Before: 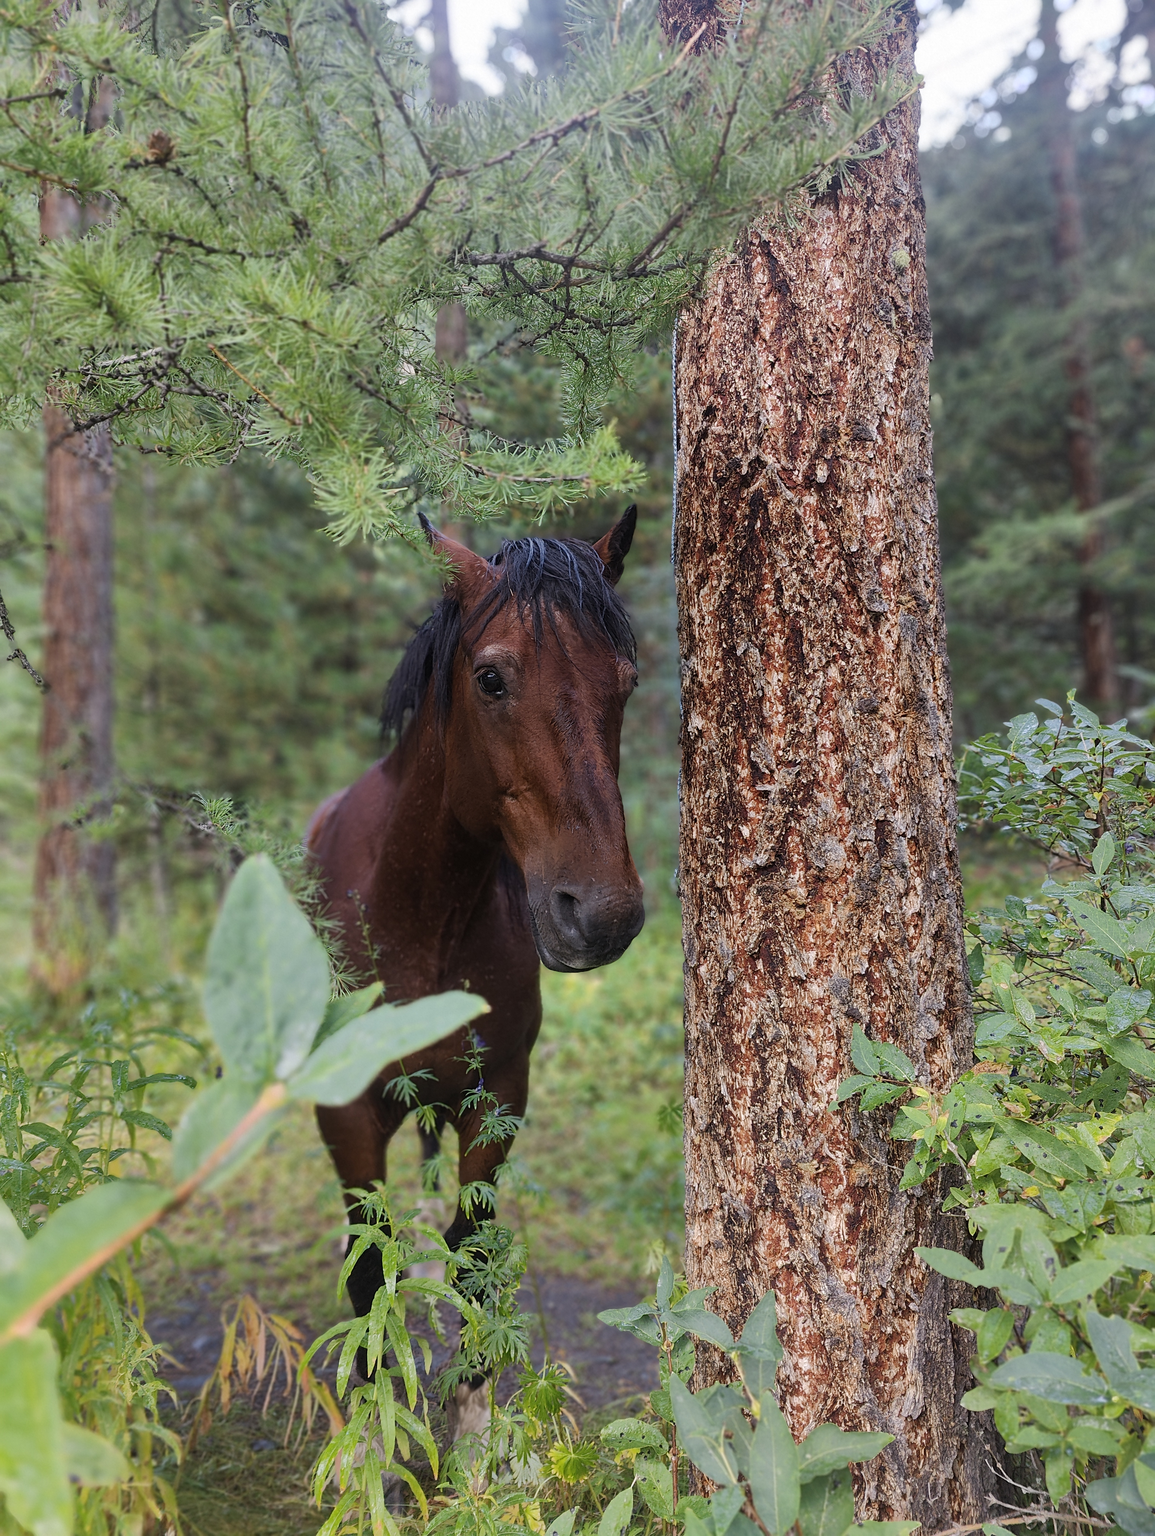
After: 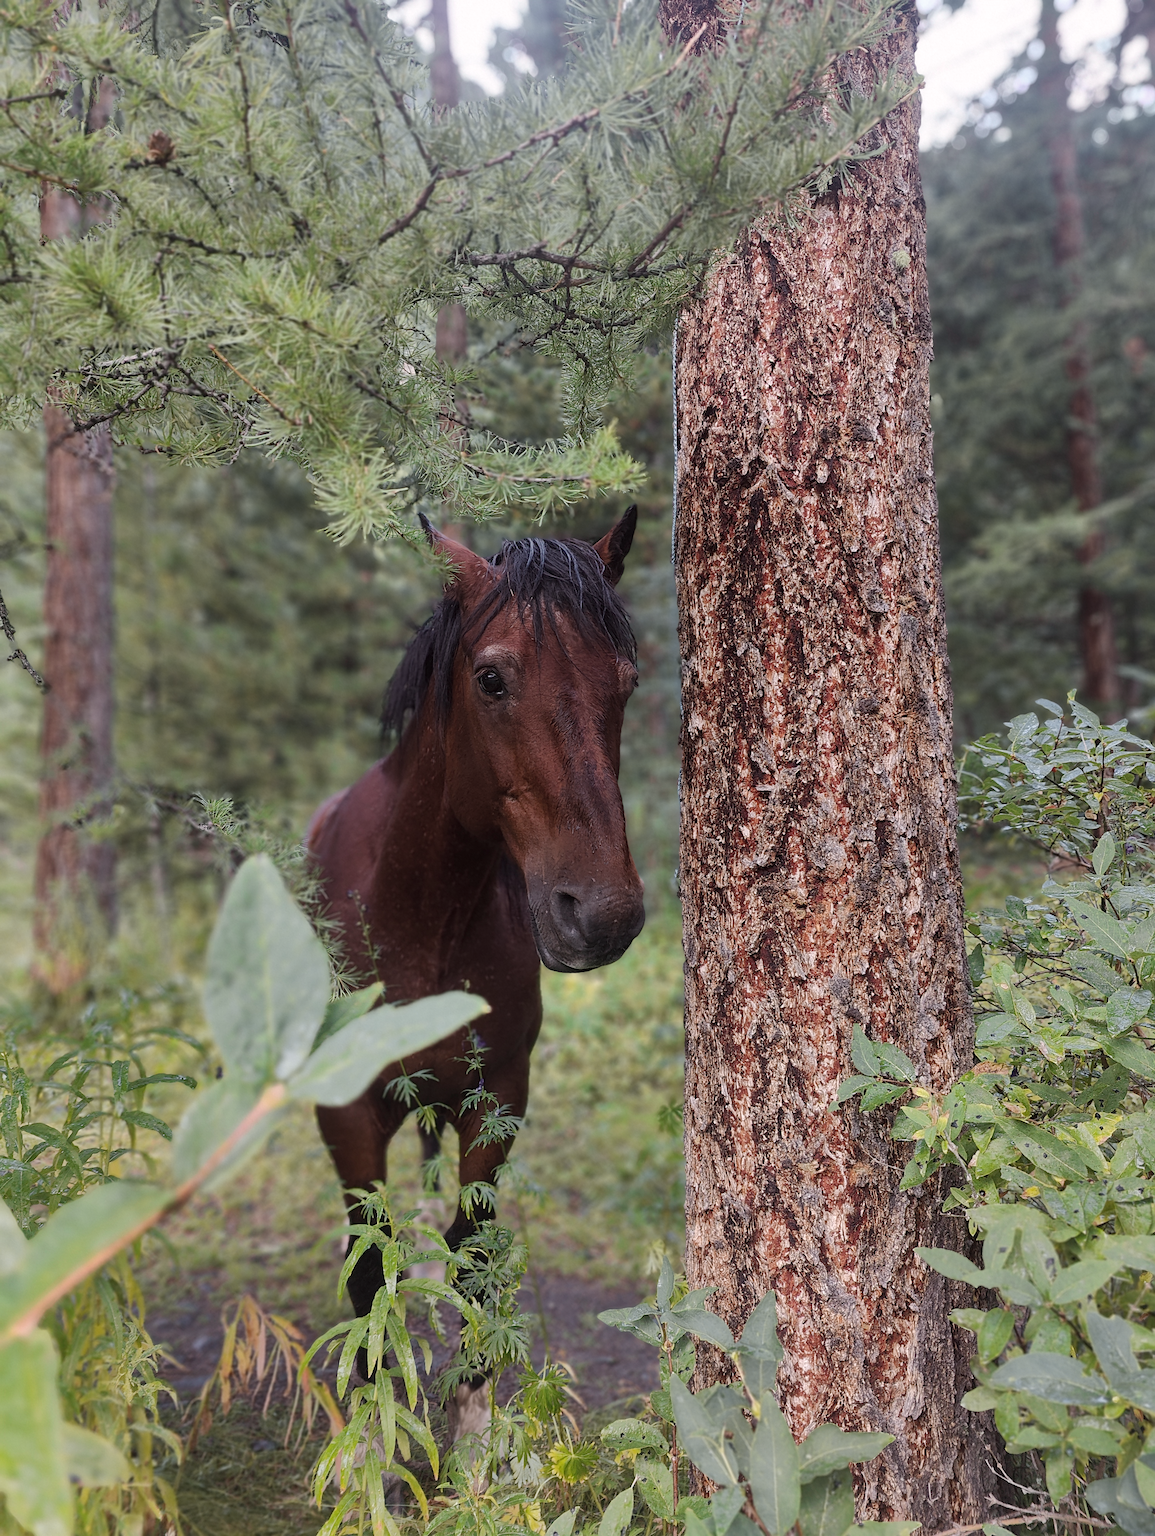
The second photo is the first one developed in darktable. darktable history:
tone curve: curves: ch0 [(0, 0) (0.253, 0.237) (1, 1)]; ch1 [(0, 0) (0.401, 0.42) (0.442, 0.47) (0.491, 0.495) (0.511, 0.523) (0.557, 0.565) (0.66, 0.683) (1, 1)]; ch2 [(0, 0) (0.394, 0.413) (0.5, 0.5) (0.578, 0.568) (1, 1)], color space Lab, independent channels, preserve colors none
color correction: saturation 0.8
